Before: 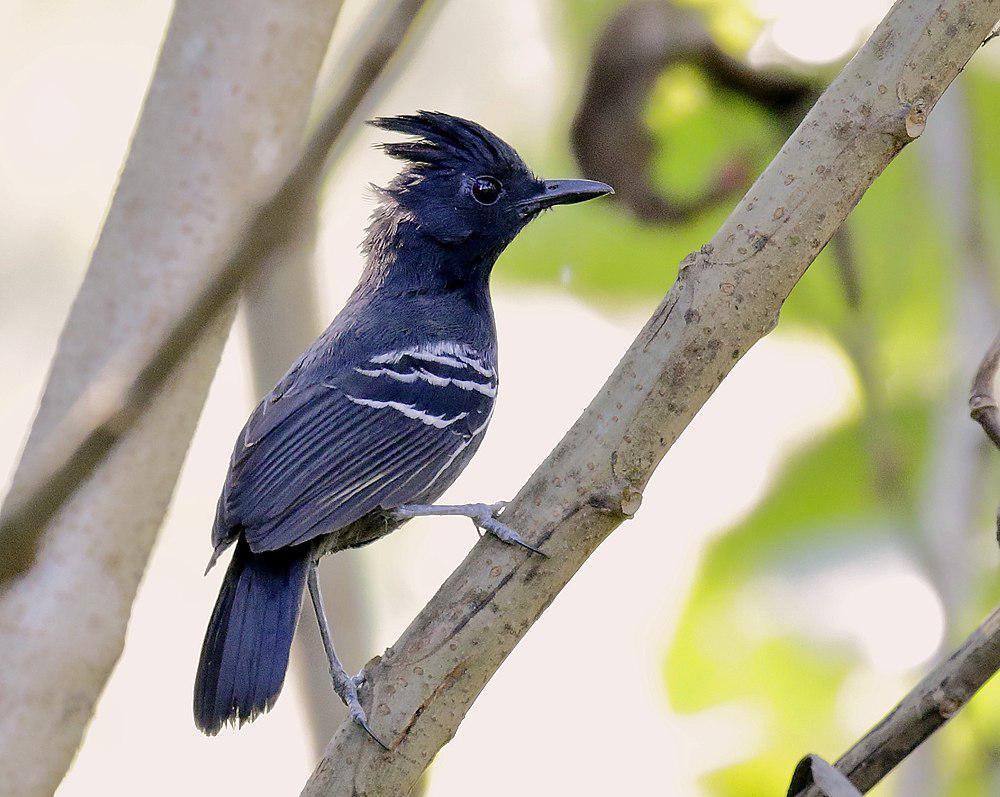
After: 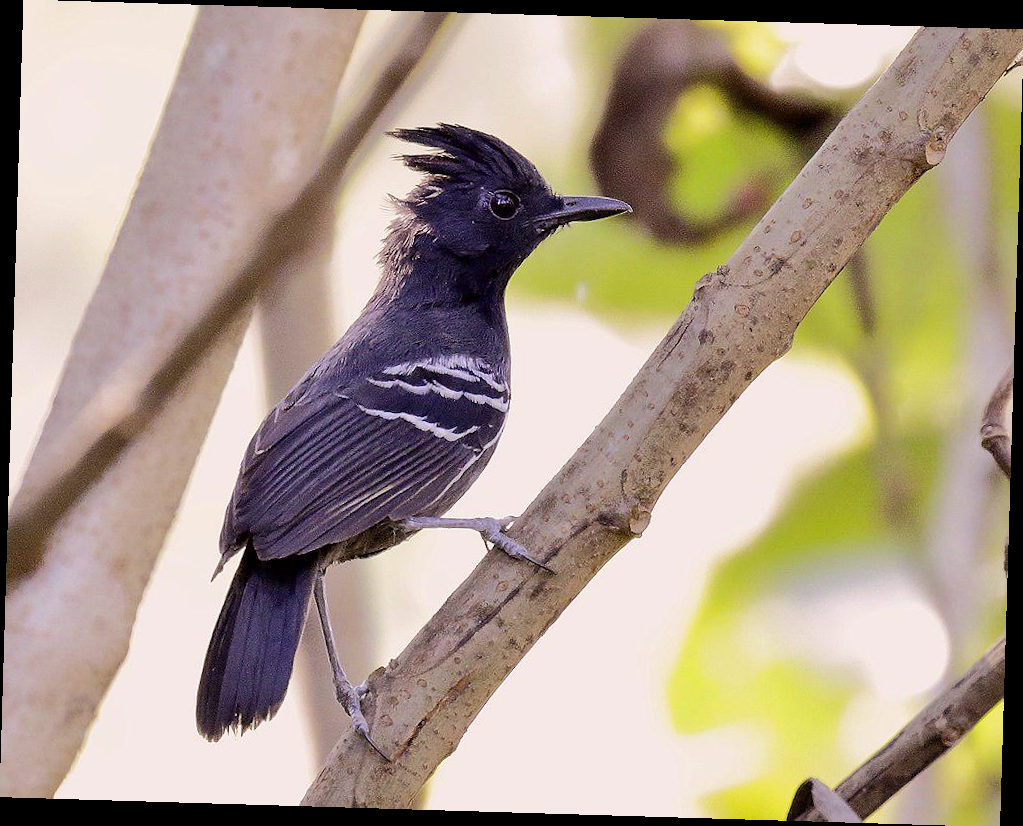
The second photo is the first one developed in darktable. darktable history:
exposure: exposure -0.064 EV, compensate highlight preservation false
rotate and perspective: rotation 1.72°, automatic cropping off
rgb levels: mode RGB, independent channels, levels [[0, 0.474, 1], [0, 0.5, 1], [0, 0.5, 1]]
tone curve: curves: ch0 [(0, 0) (0.339, 0.306) (0.687, 0.706) (1, 1)], color space Lab, linked channels, preserve colors none
